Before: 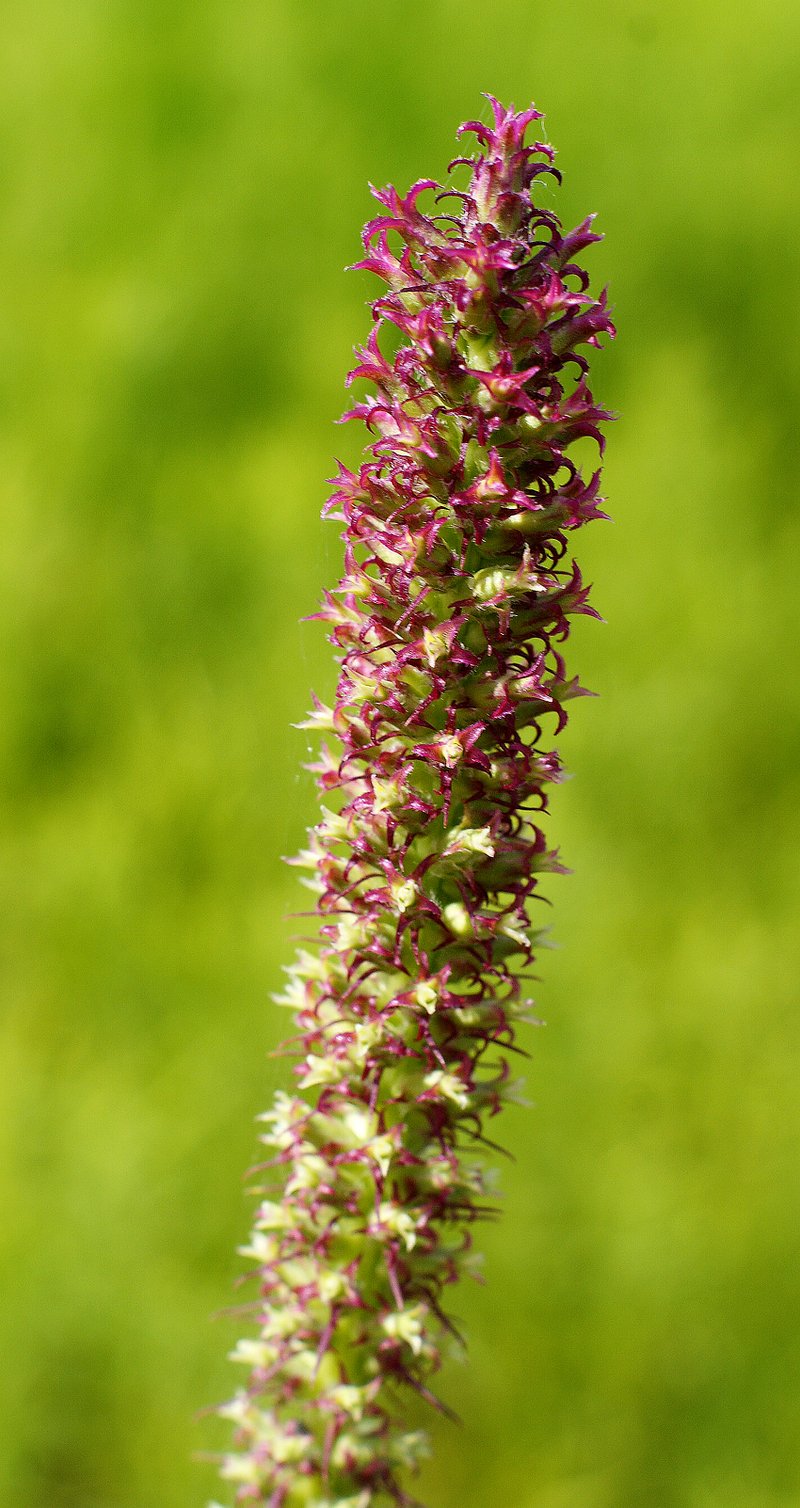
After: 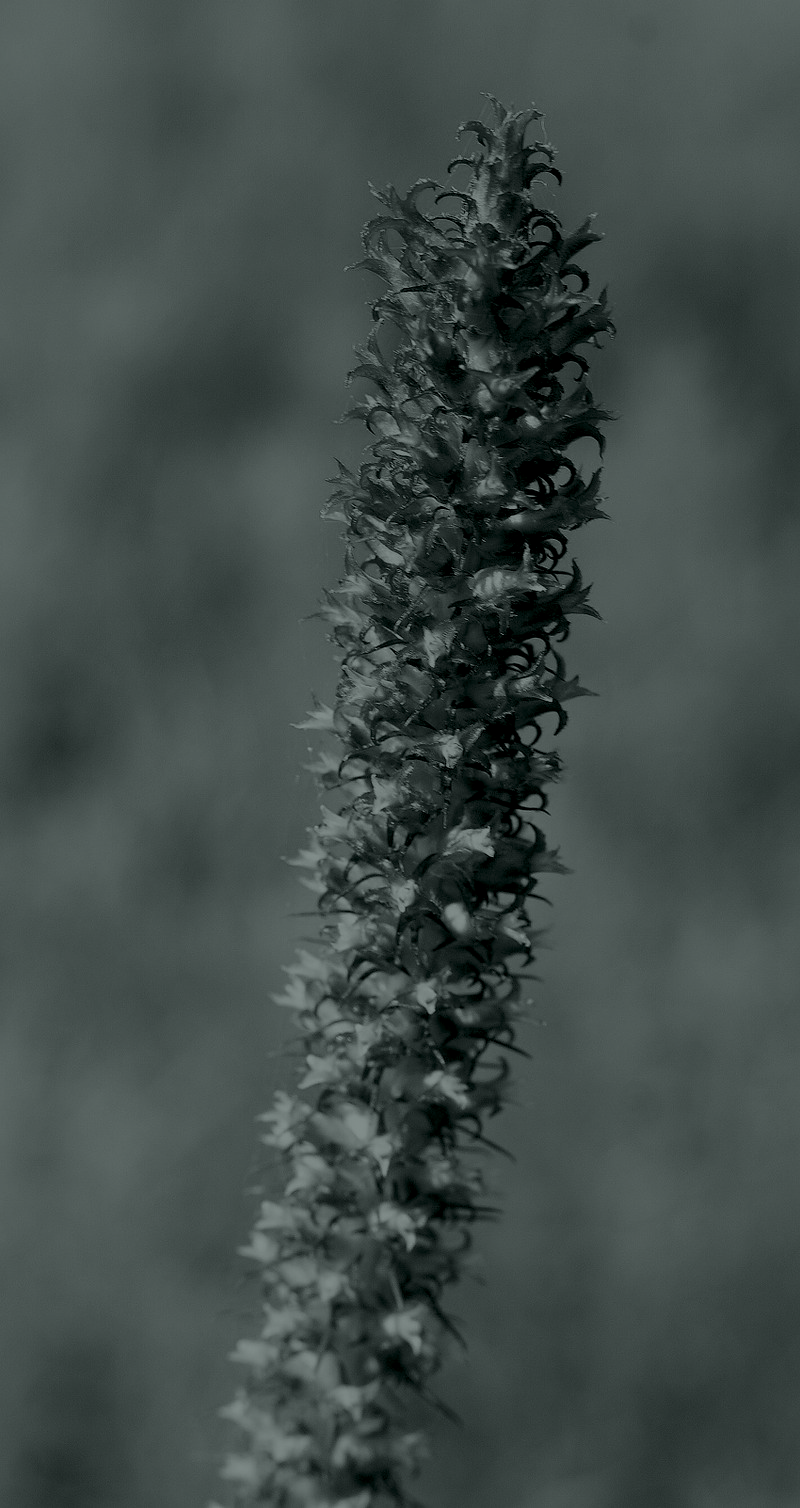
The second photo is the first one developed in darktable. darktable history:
exposure: black level correction 0, exposure 1.2 EV, compensate exposure bias true, compensate highlight preservation false
colorize: hue 90°, saturation 19%, lightness 1.59%, version 1
